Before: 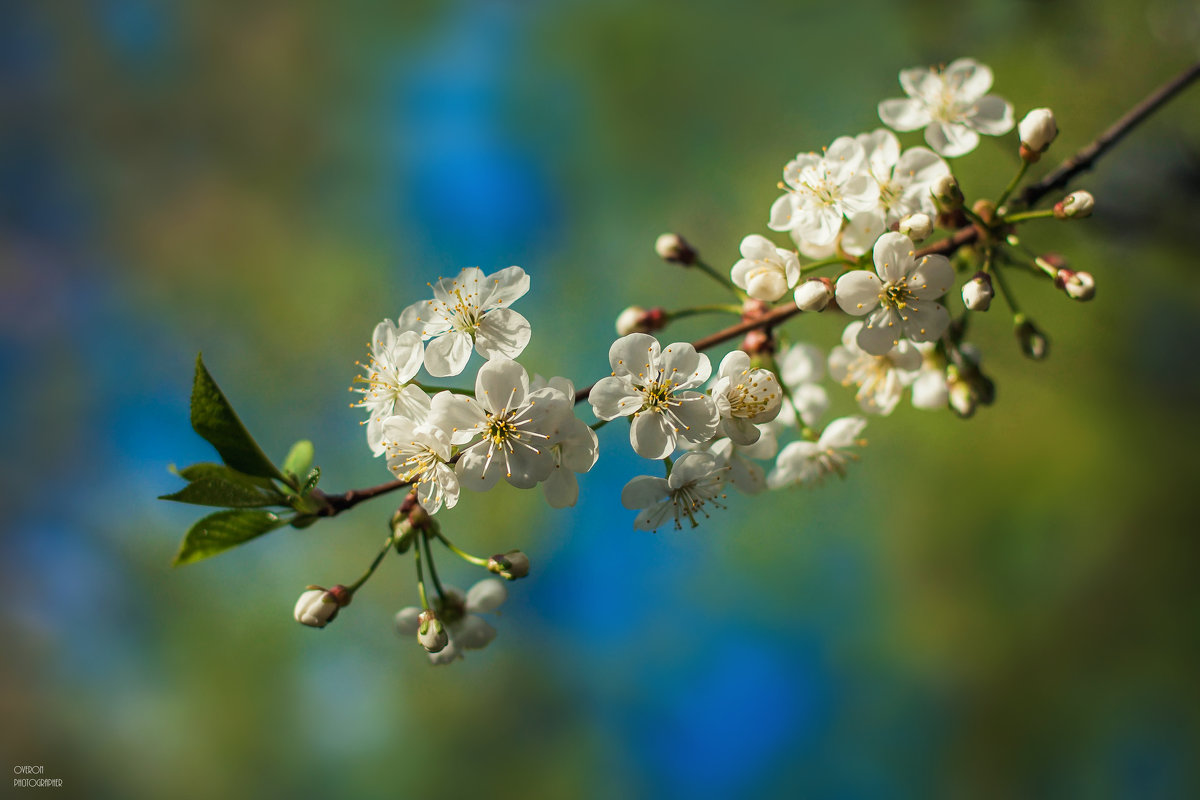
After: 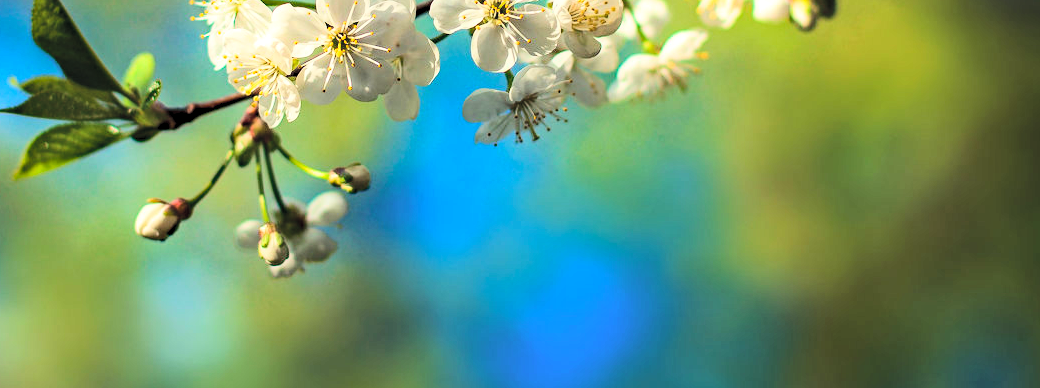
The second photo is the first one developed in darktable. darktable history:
contrast brightness saturation: contrast 0.102, brightness 0.32, saturation 0.14
crop and rotate: left 13.309%, top 48.49%, bottom 2.944%
haze removal: strength 0.277, distance 0.256, compatibility mode true, adaptive false
exposure: exposure 0.189 EV, compensate exposure bias true, compensate highlight preservation false
base curve: curves: ch0 [(0, 0) (0.036, 0.025) (0.121, 0.166) (0.206, 0.329) (0.605, 0.79) (1, 1)]
